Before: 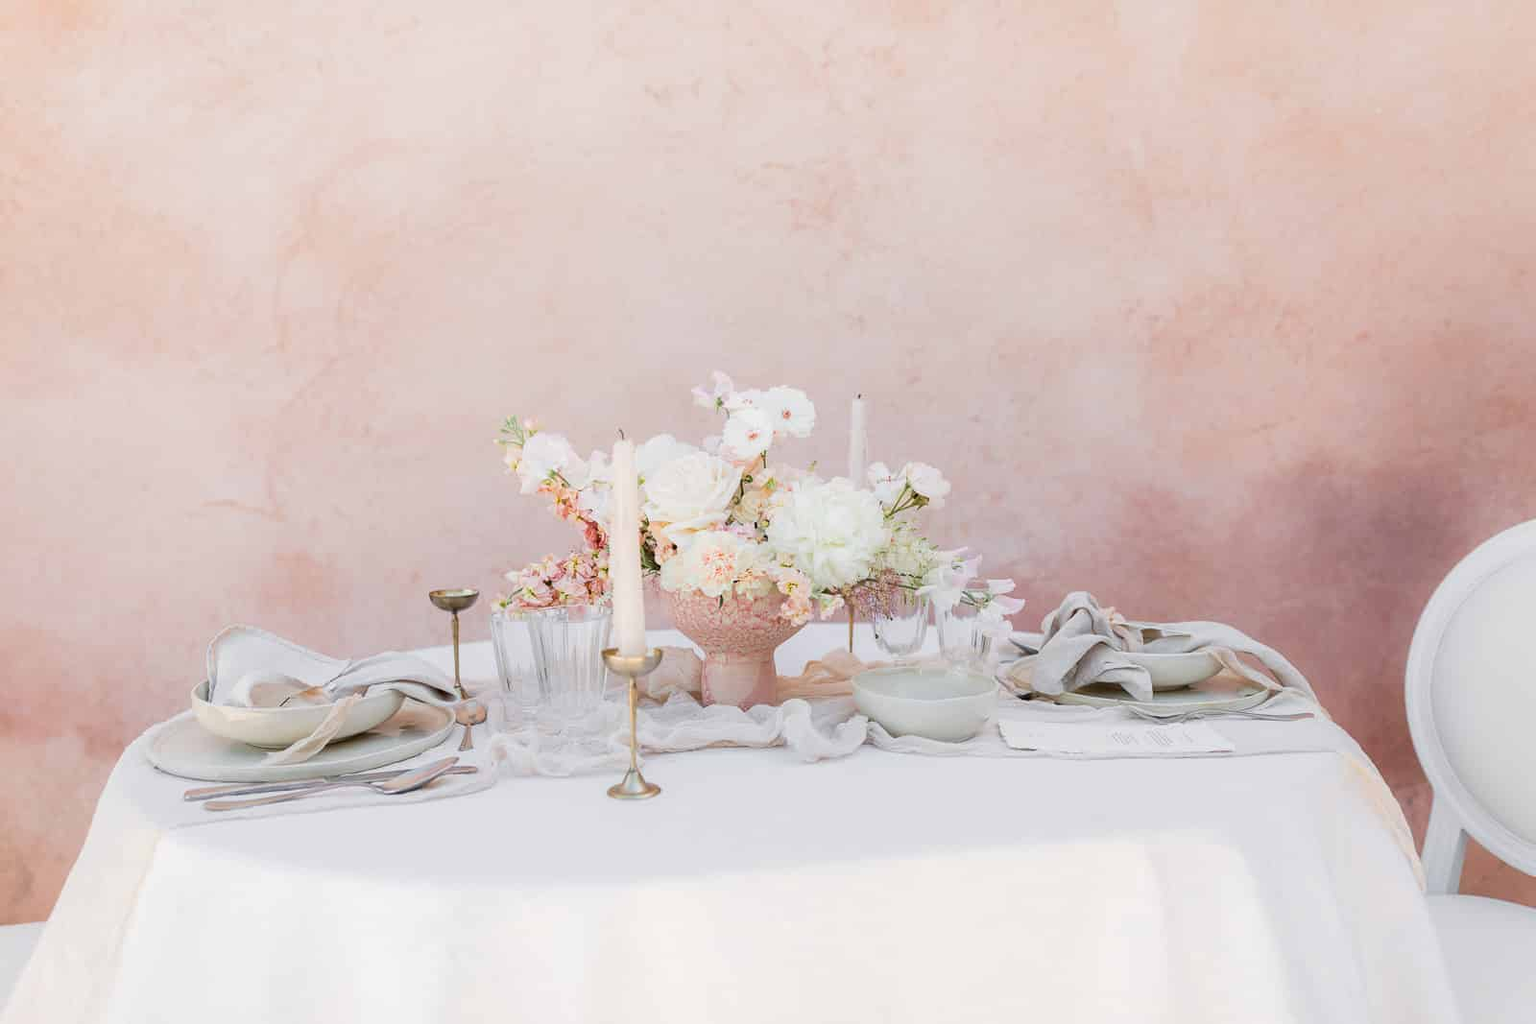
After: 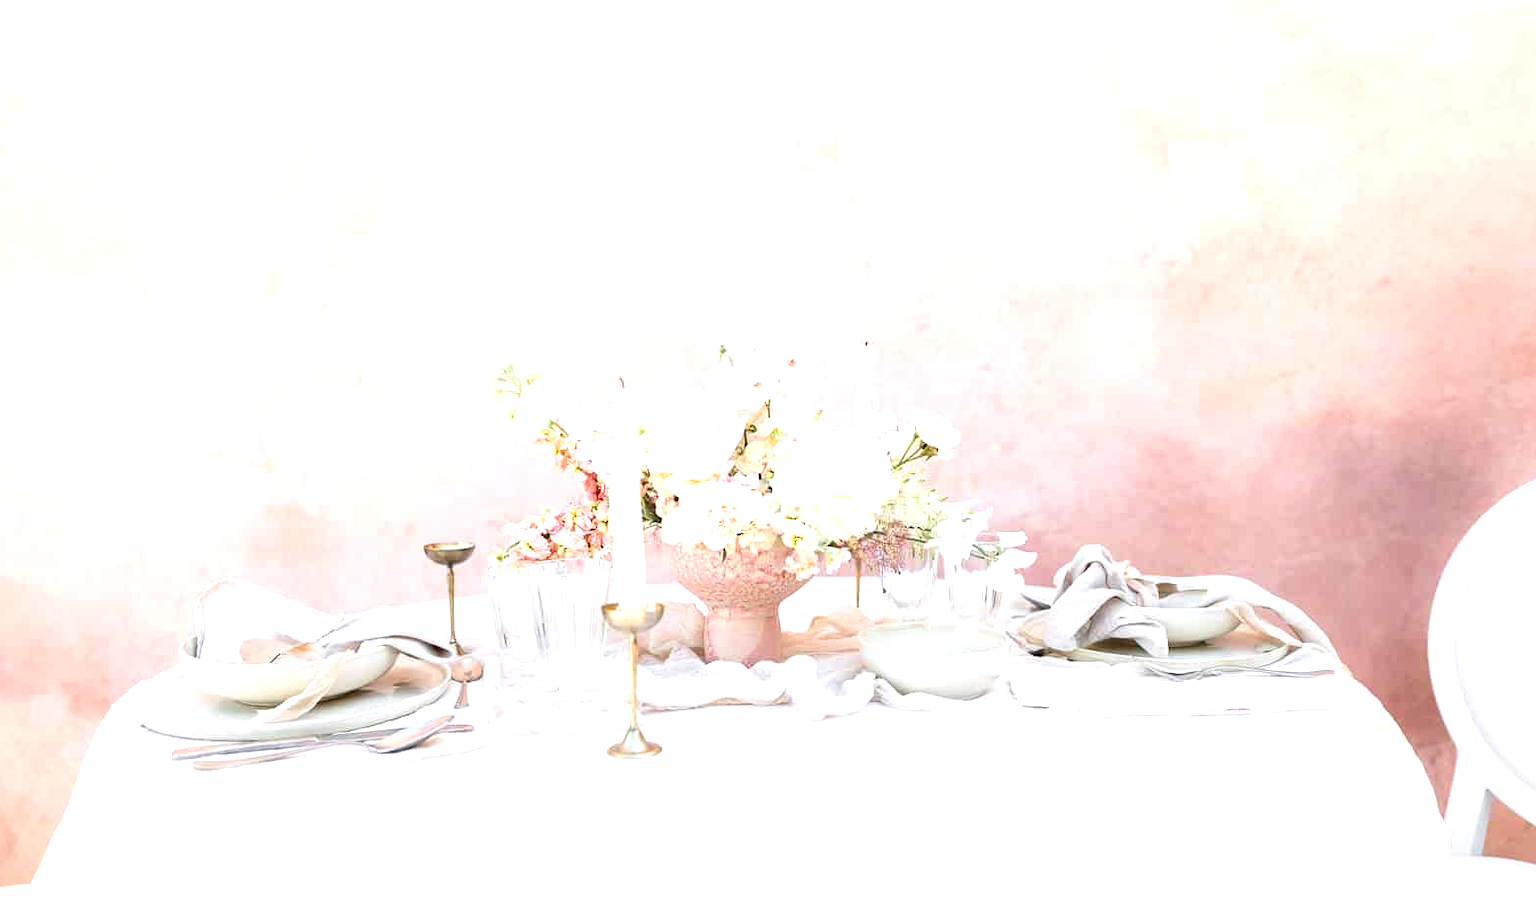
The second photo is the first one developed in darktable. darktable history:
exposure: black level correction 0.001, exposure 0.961 EV, compensate highlight preservation false
crop: left 1.133%, top 6.14%, right 1.676%, bottom 6.884%
